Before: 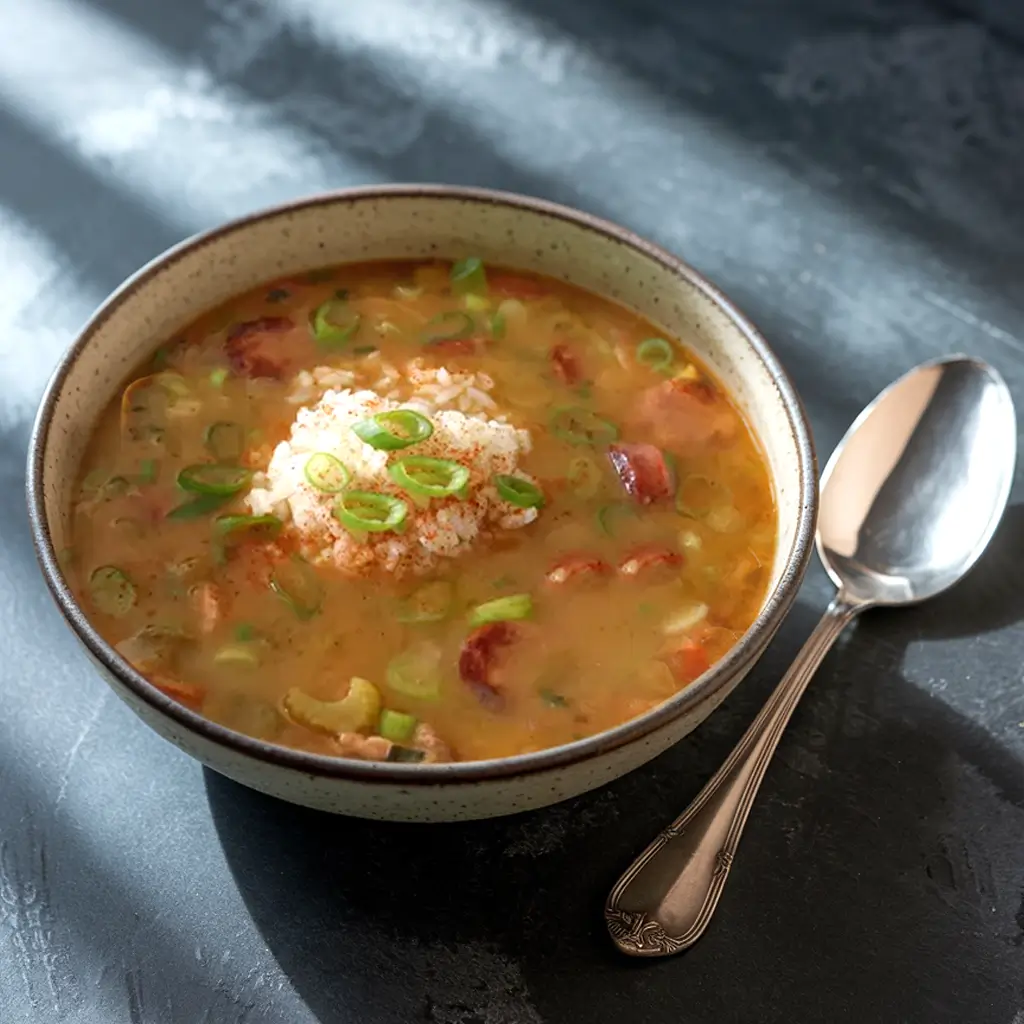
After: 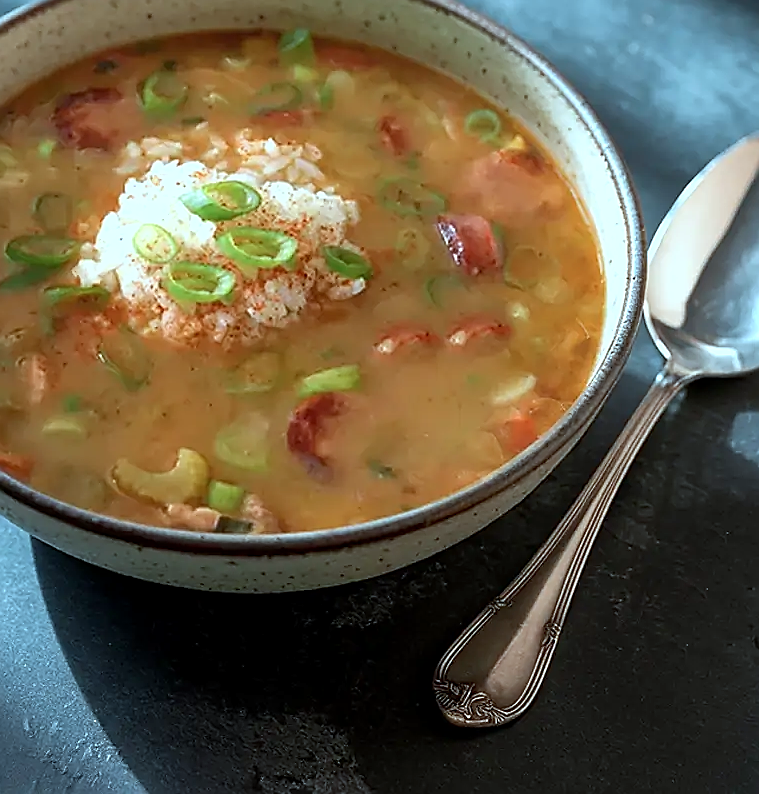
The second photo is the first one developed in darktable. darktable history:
sharpen: radius 1.385, amount 1.233, threshold 0.619
exposure: black level correction 0.001, exposure 0.136 EV, compensate highlight preservation false
crop: left 16.827%, top 22.385%, right 8.982%
color correction: highlights a* -11.63, highlights b* -15.37
